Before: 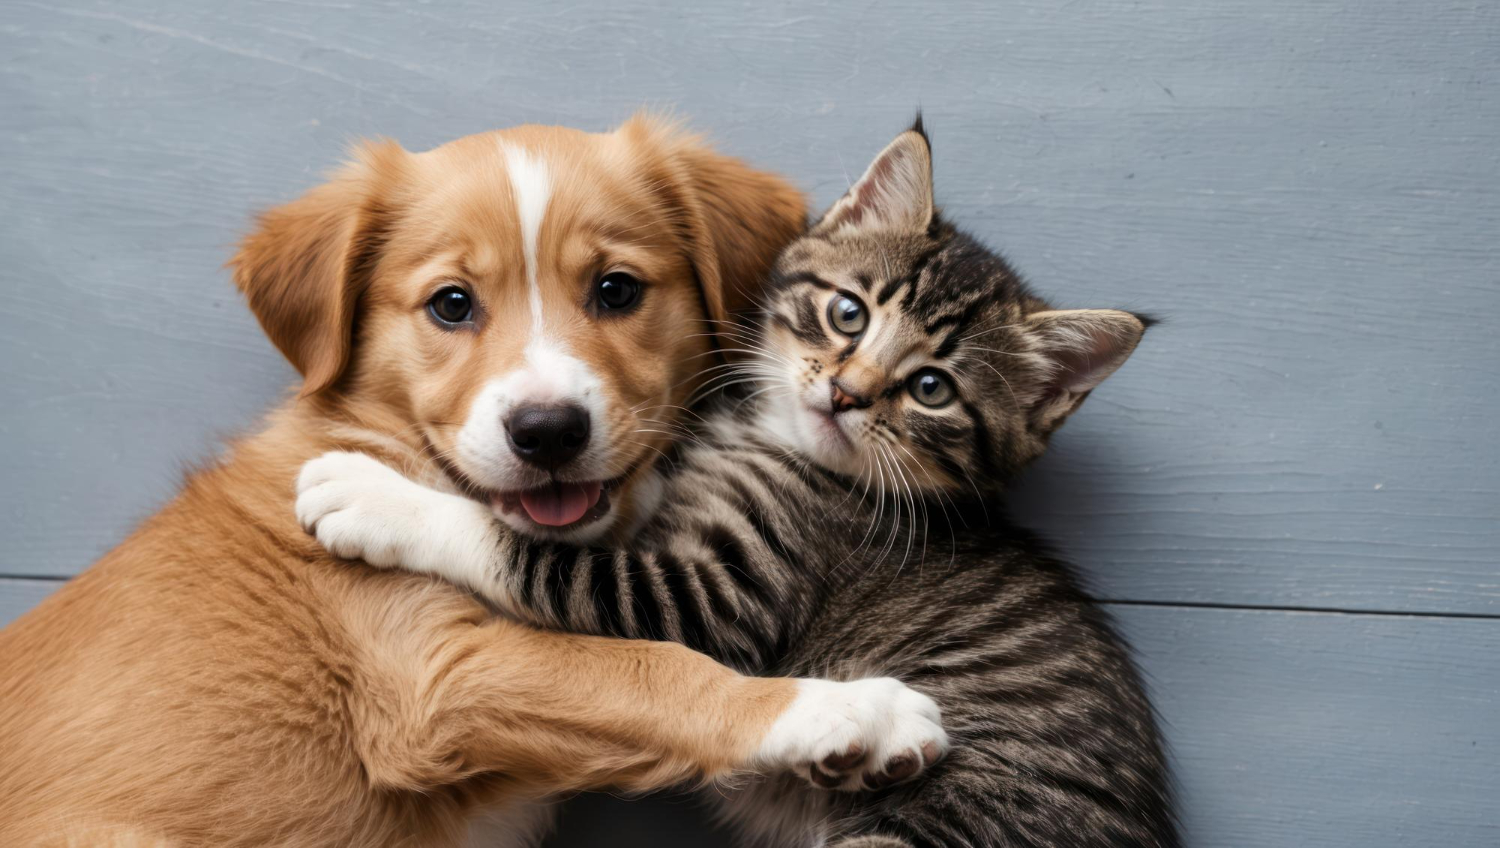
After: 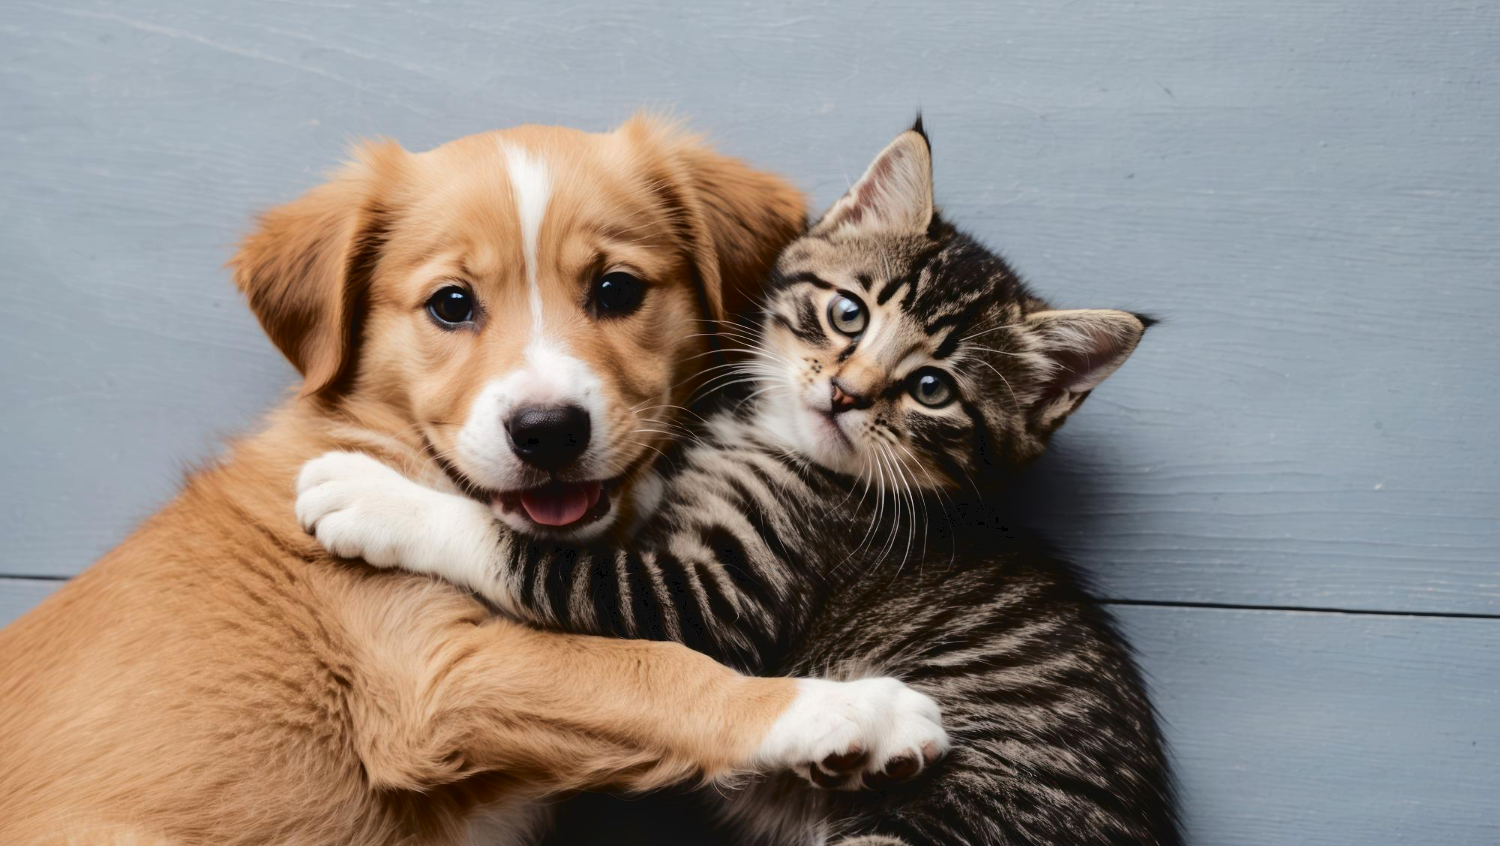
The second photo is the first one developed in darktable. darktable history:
tone curve: curves: ch0 [(0, 0) (0.003, 0.041) (0.011, 0.042) (0.025, 0.041) (0.044, 0.043) (0.069, 0.048) (0.1, 0.059) (0.136, 0.079) (0.177, 0.107) (0.224, 0.152) (0.277, 0.235) (0.335, 0.331) (0.399, 0.427) (0.468, 0.512) (0.543, 0.595) (0.623, 0.668) (0.709, 0.736) (0.801, 0.813) (0.898, 0.891) (1, 1)], color space Lab, independent channels, preserve colors none
crop: bottom 0.068%
